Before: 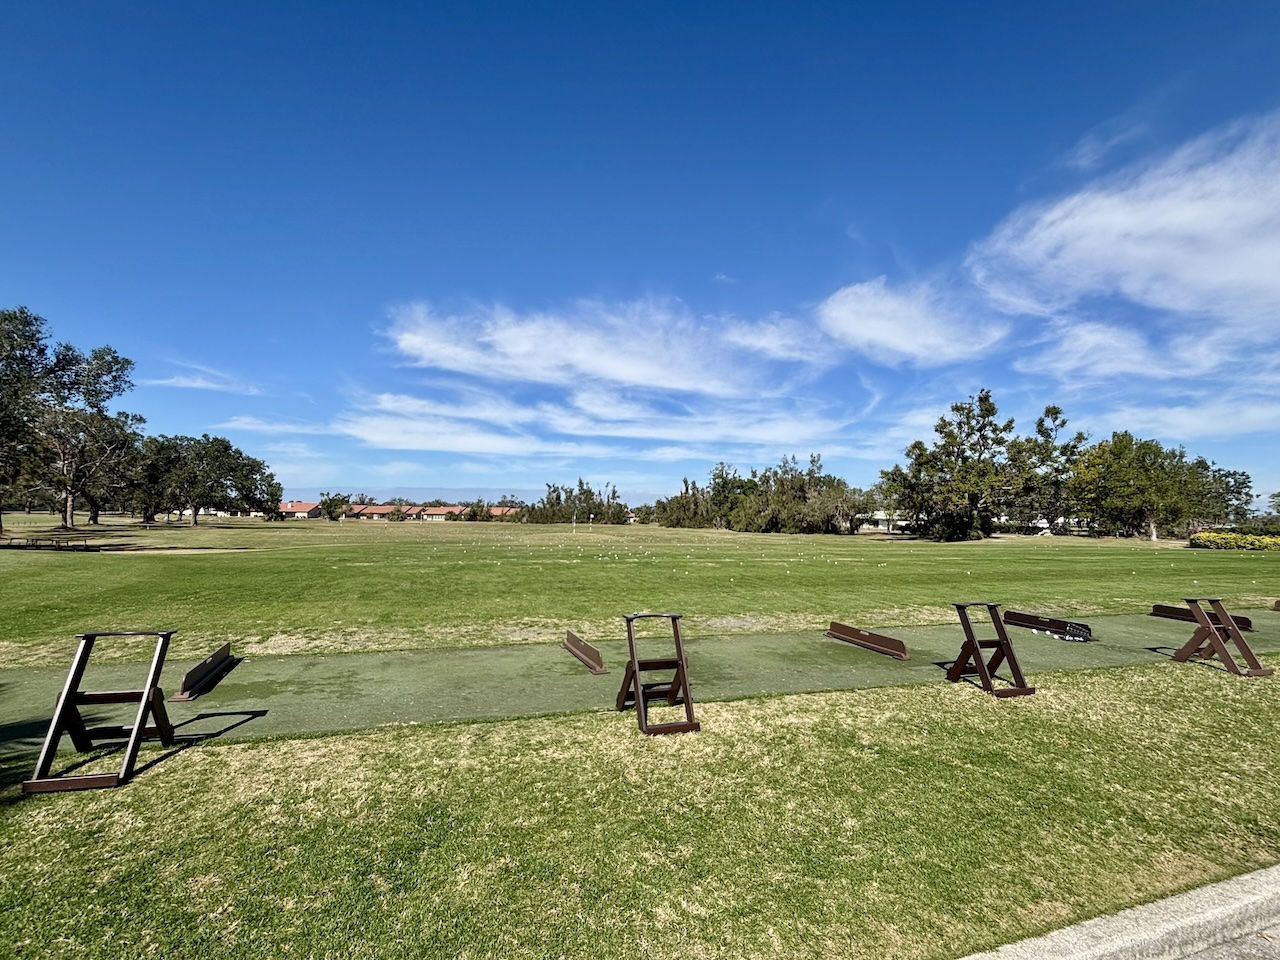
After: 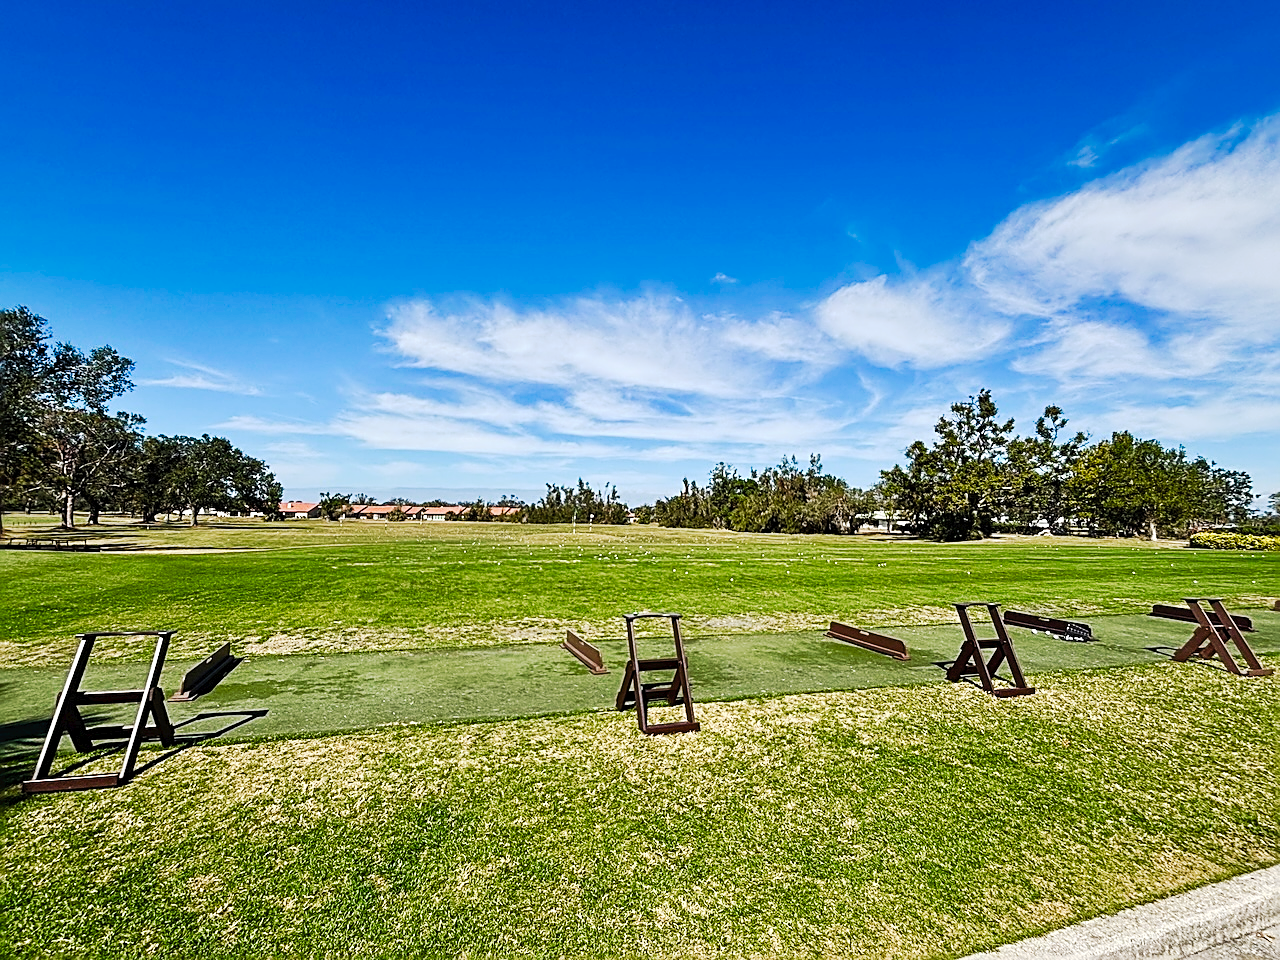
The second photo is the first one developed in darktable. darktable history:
sharpen: amount 0.75
tone curve: curves: ch0 [(0, 0) (0.003, 0.023) (0.011, 0.024) (0.025, 0.026) (0.044, 0.035) (0.069, 0.05) (0.1, 0.071) (0.136, 0.098) (0.177, 0.135) (0.224, 0.172) (0.277, 0.227) (0.335, 0.296) (0.399, 0.372) (0.468, 0.462) (0.543, 0.58) (0.623, 0.697) (0.709, 0.789) (0.801, 0.86) (0.898, 0.918) (1, 1)], preserve colors none
color balance rgb: perceptual saturation grading › global saturation 20%, perceptual saturation grading › highlights -25%, perceptual saturation grading › shadows 25%
